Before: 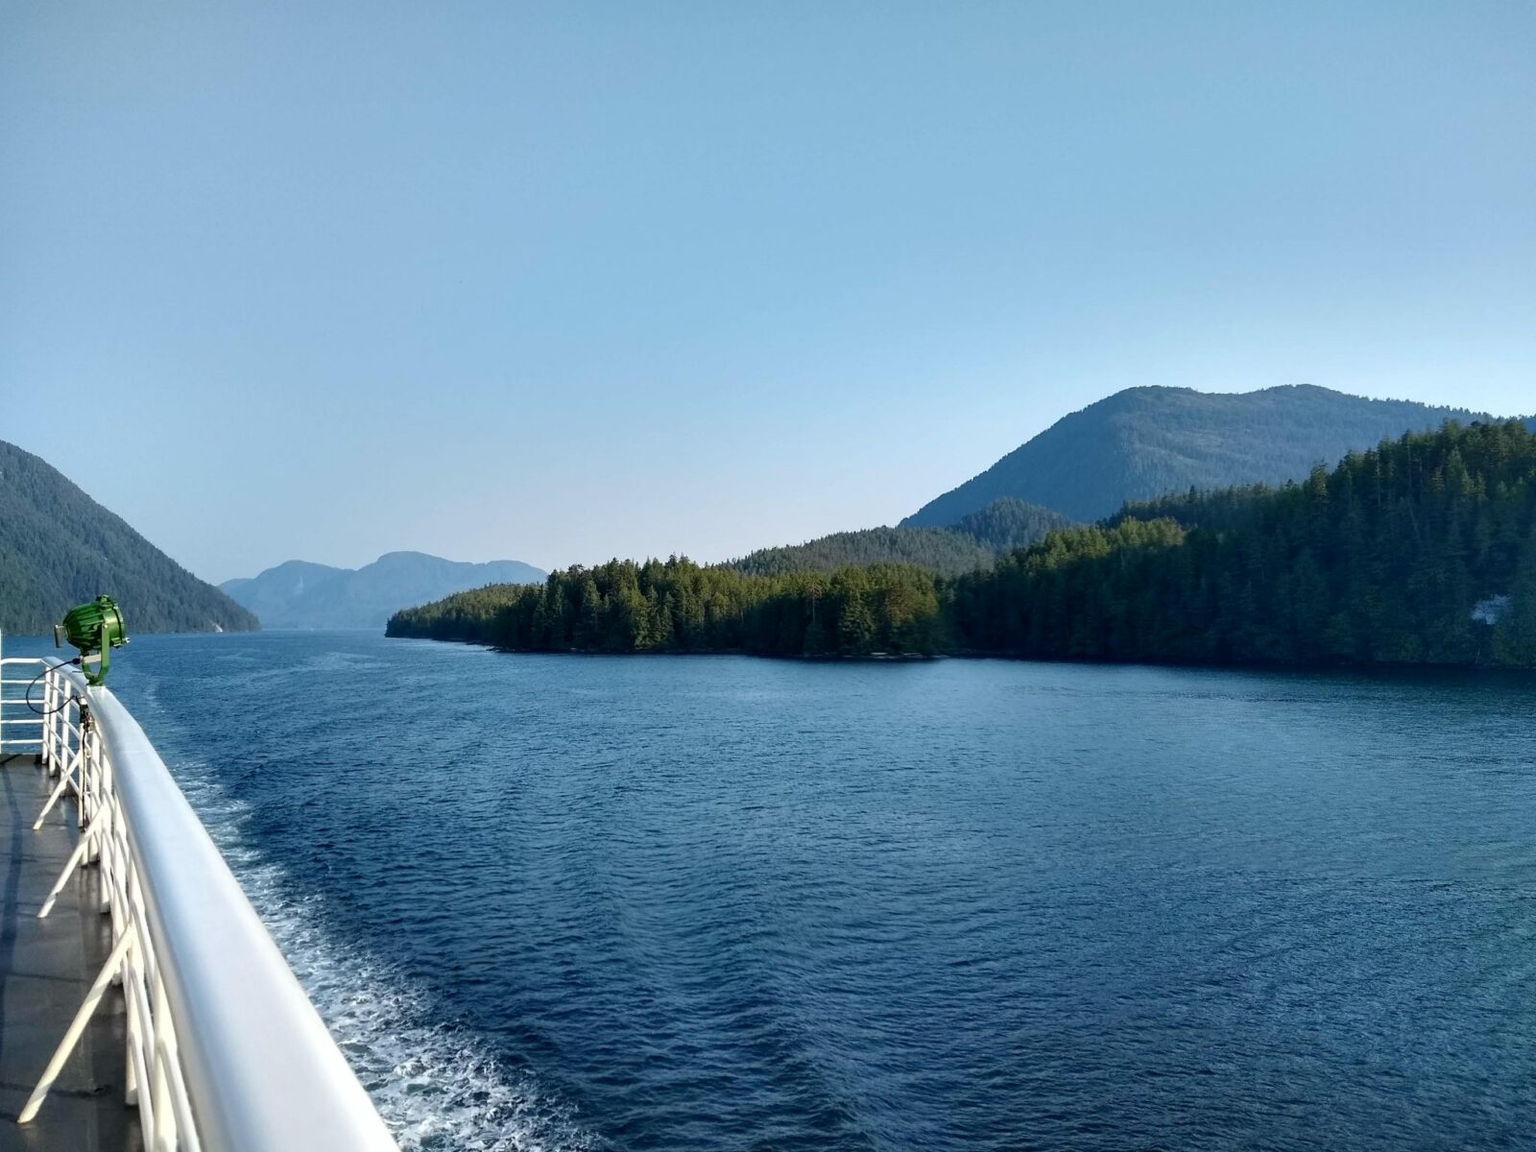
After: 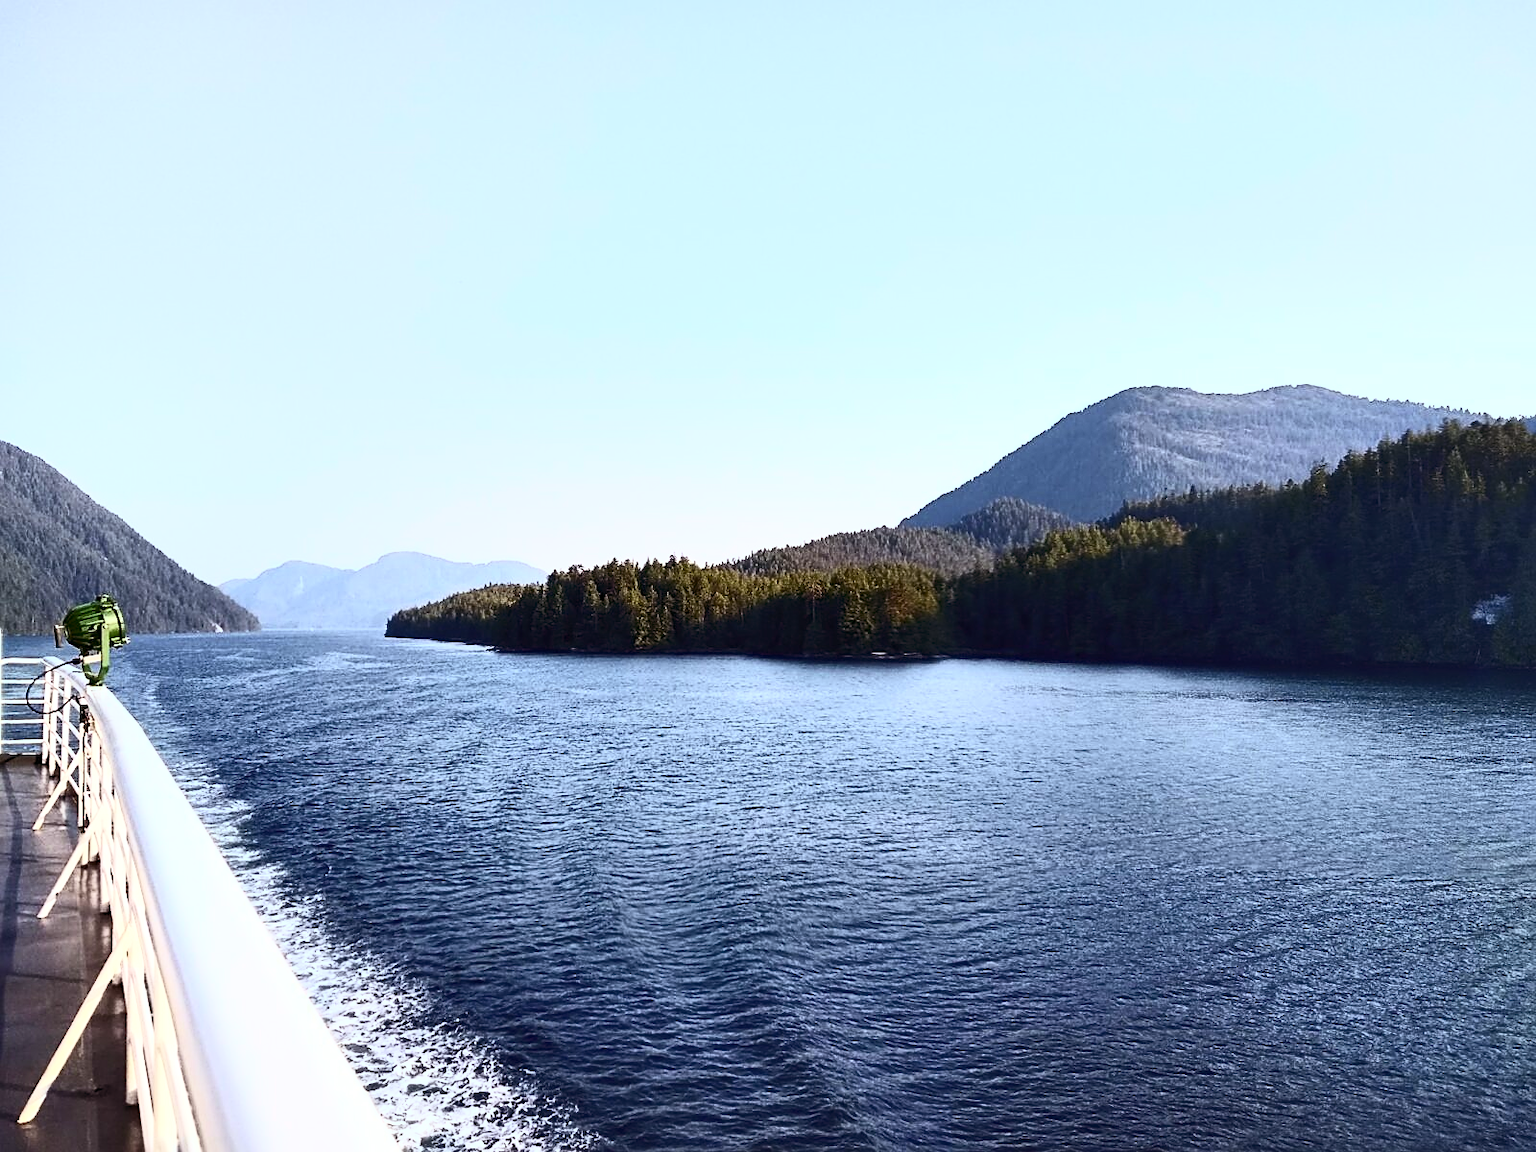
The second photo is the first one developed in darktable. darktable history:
contrast brightness saturation: contrast 0.62, brightness 0.34, saturation 0.14
sharpen: on, module defaults
rgb levels: mode RGB, independent channels, levels [[0, 0.474, 1], [0, 0.5, 1], [0, 0.5, 1]]
